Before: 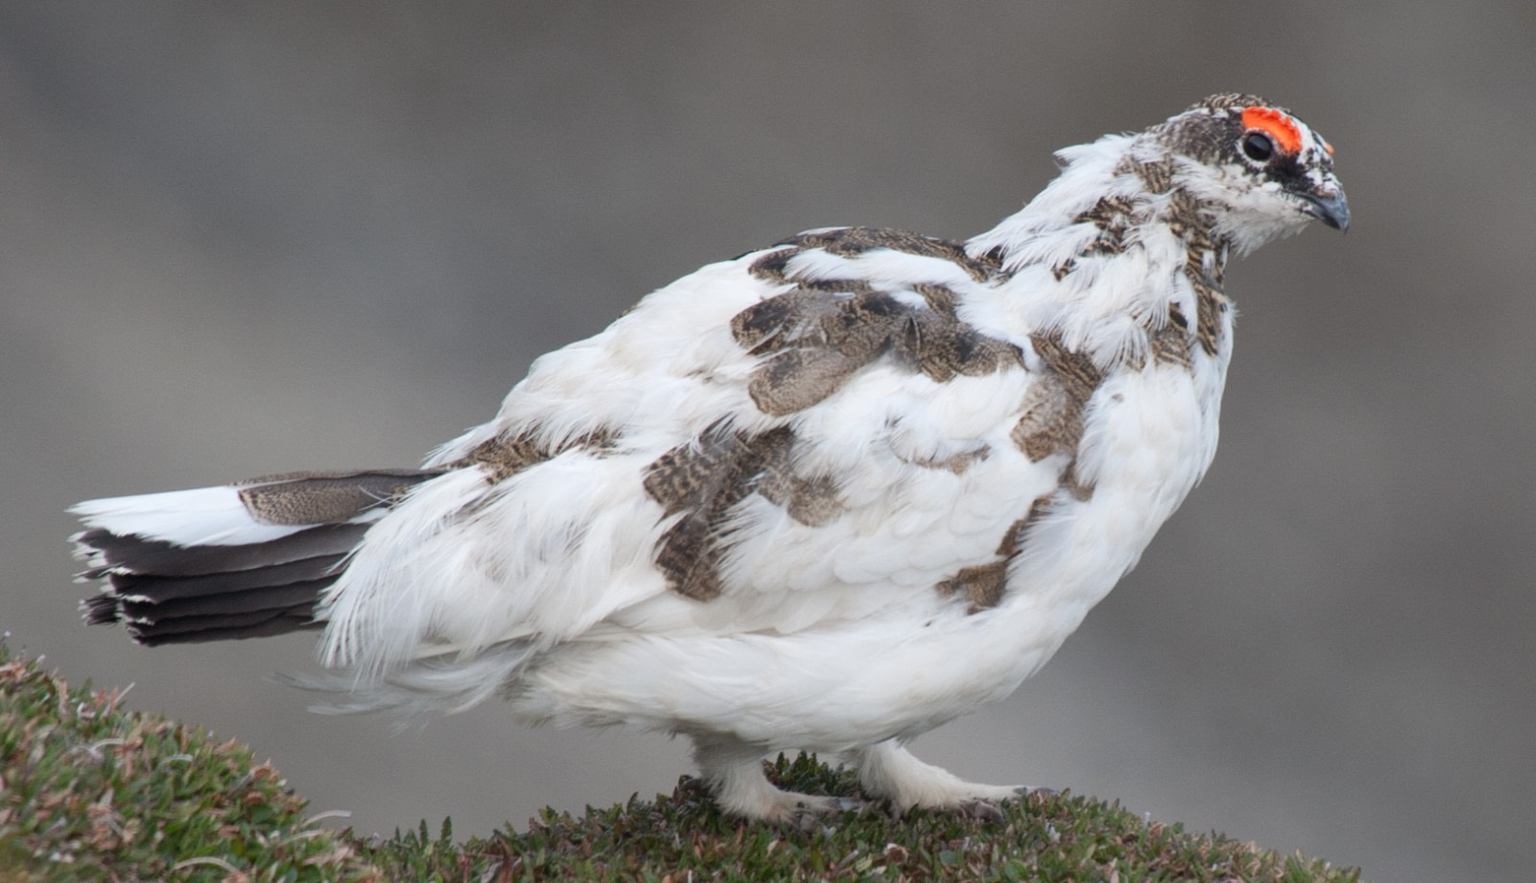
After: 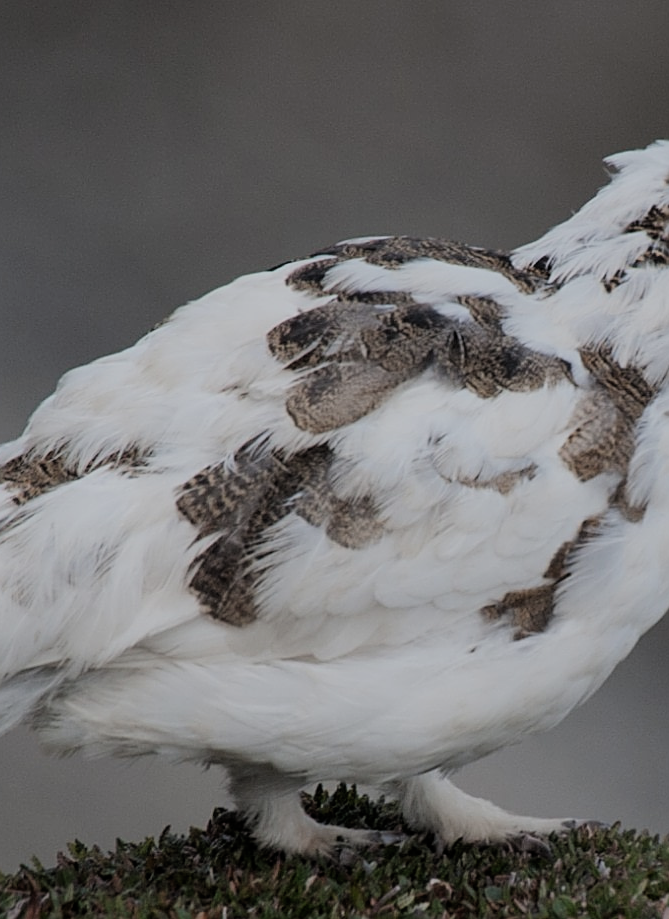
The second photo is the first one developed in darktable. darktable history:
filmic rgb: middle gray luminance 29.1%, black relative exposure -10.23 EV, white relative exposure 5.49 EV, target black luminance 0%, hardness 3.95, latitude 2.32%, contrast 1.125, highlights saturation mix 6.04%, shadows ↔ highlights balance 15.4%, add noise in highlights 0.001, color science v3 (2019), use custom middle-gray values true, contrast in highlights soft
sharpen: on, module defaults
crop: left 30.913%, right 27.223%
